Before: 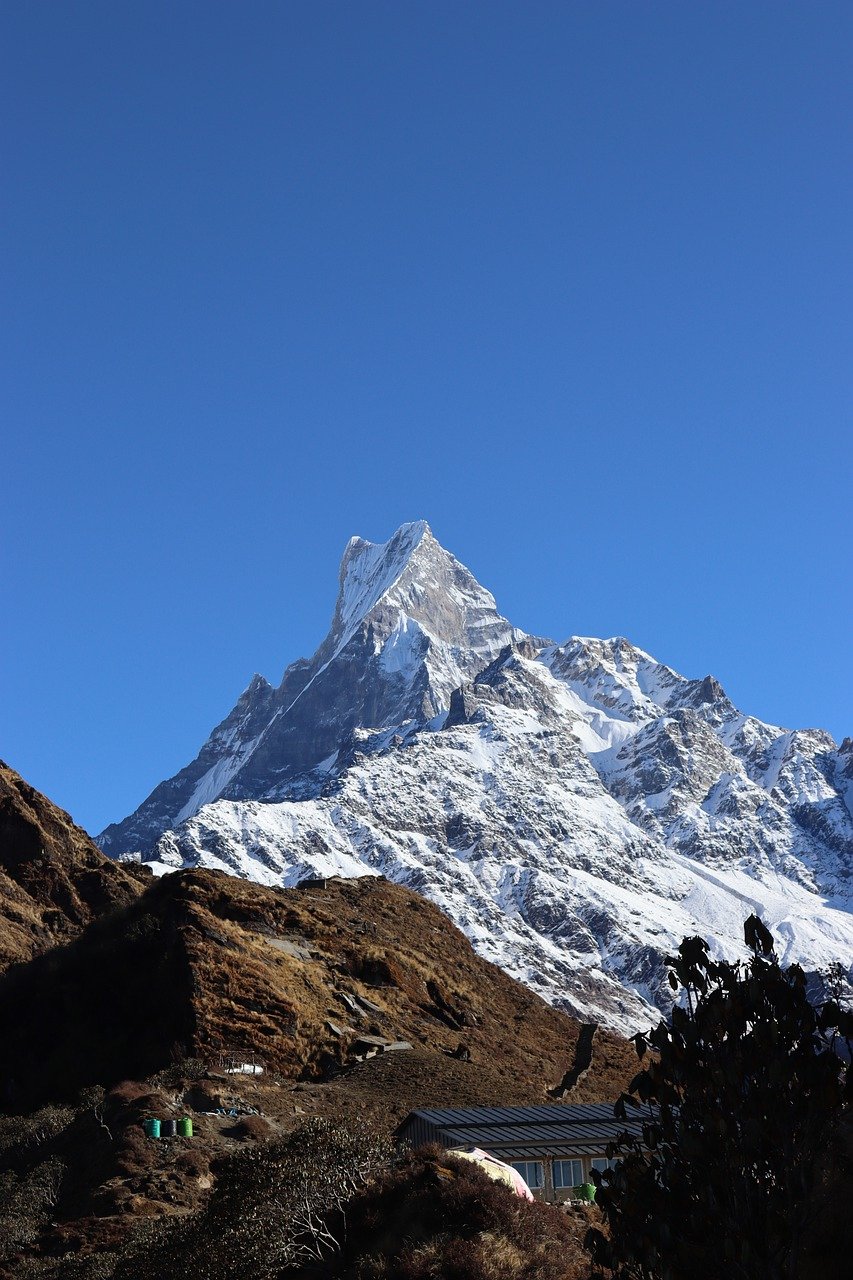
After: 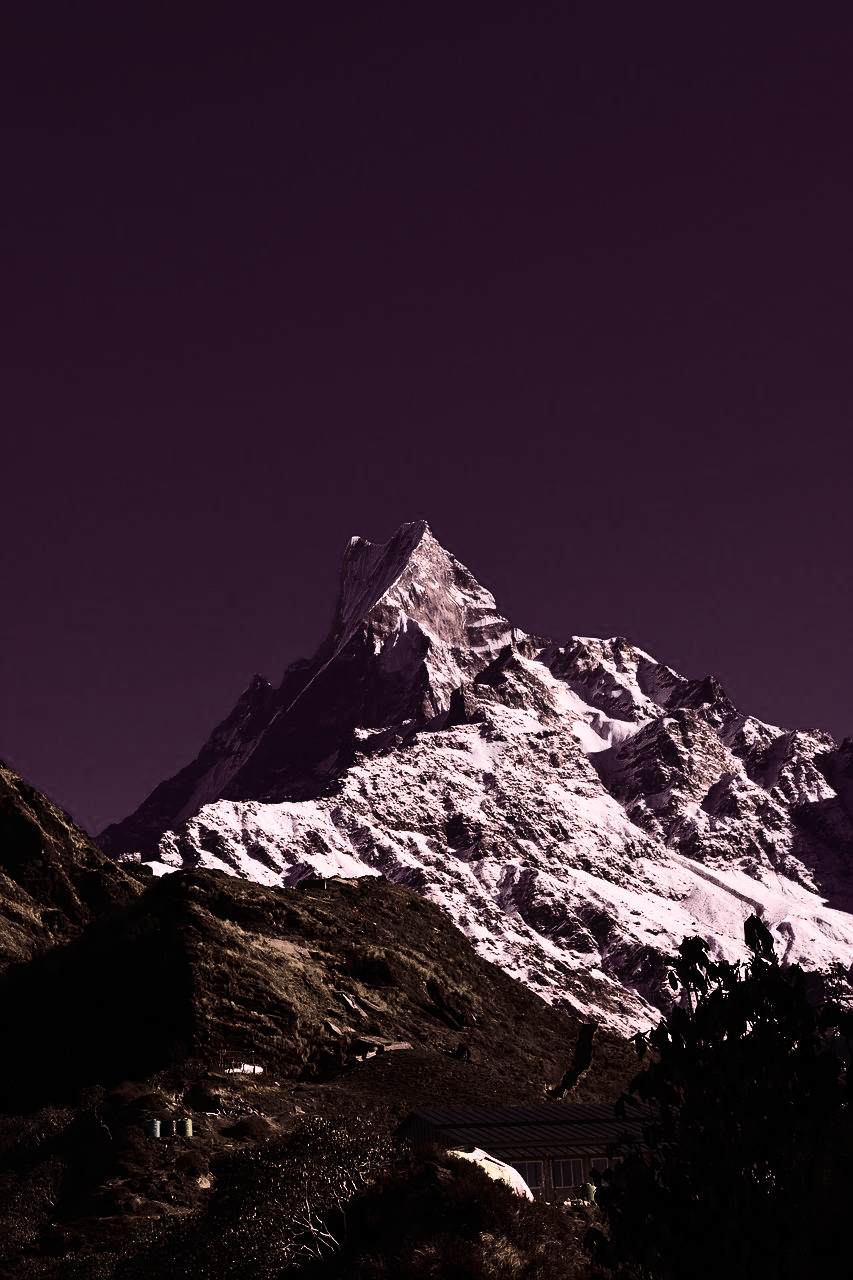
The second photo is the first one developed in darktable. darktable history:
tone curve: curves: ch0 [(0, 0) (0.003, 0.003) (0.011, 0.011) (0.025, 0.025) (0.044, 0.044) (0.069, 0.068) (0.1, 0.098) (0.136, 0.134) (0.177, 0.174) (0.224, 0.221) (0.277, 0.273) (0.335, 0.33) (0.399, 0.393) (0.468, 0.461) (0.543, 0.541) (0.623, 0.621) (0.709, 0.708) (0.801, 0.8) (0.898, 0.897) (1, 1)], preserve colors none
color look up table: target L [98.56, 94.91, 95.02, 87.73, 89.53, 86.39, 83.78, 77.12, 64.96, 56.52, 59.42, 35.65, 35.43, 16.83, 5.889, 200, 68.64, 76.22, 76.74, 72.21, 75.2, 40.49, 33.13, 32.88, 31.43, 11.98, 8.425, 4.443, 80.94, 82.22, 22.33, 55.52, 46.88, 30.17, 18.29, 13.45, 12.36, 18.04, 9.539, 0.707, 0.335, 86.13, 74.12, 79.8, 47.22, 21.82, 46.16, 11.27, 14.25], target a [1.084, 0.553, -0.791, -2.3, 5.57, -2.966, 7.78, 2.485, -1.591, 5.174, 4.025, -1.154, -0.242, -1.647, 3.454, 0, 21.01, 15.5, 10.22, 15.91, 9.984, 14.84, 16.04, 19.36, 6.511, 11.49, 8.355, 9.981, 19.71, 17.05, 16.74, 24.75, 22.01, 19.99, 16.15, 15.24, 14.71, 16.01, 13.9, 2.044, 0.272, -7.443, 10.26, 4.508, 10.52, 16.27, -1.404, 11.7, 4.641], target b [3.023, 23.92, 28.61, 7.267, 10.64, 24.17, 22.4, 22.9, 13.14, 13.1, 18.31, 12.95, 13.29, 9.365, 4.344, 0, 14.14, 22.07, 22.62, 19.1, 22.06, 14.8, 9.32, 10.36, 12.92, 7.28, 4.002, 3.991, -3.323, 6.056, -10.23, -6.983, 0.638, -6.635, 3.686, -7.304, -4.614, -5.869, -6.789, -0.939, 0.097, -3.124, -5.129, -0.56, -4.558, -6.26, 1.956, -7.123, -3.403], num patches 49
